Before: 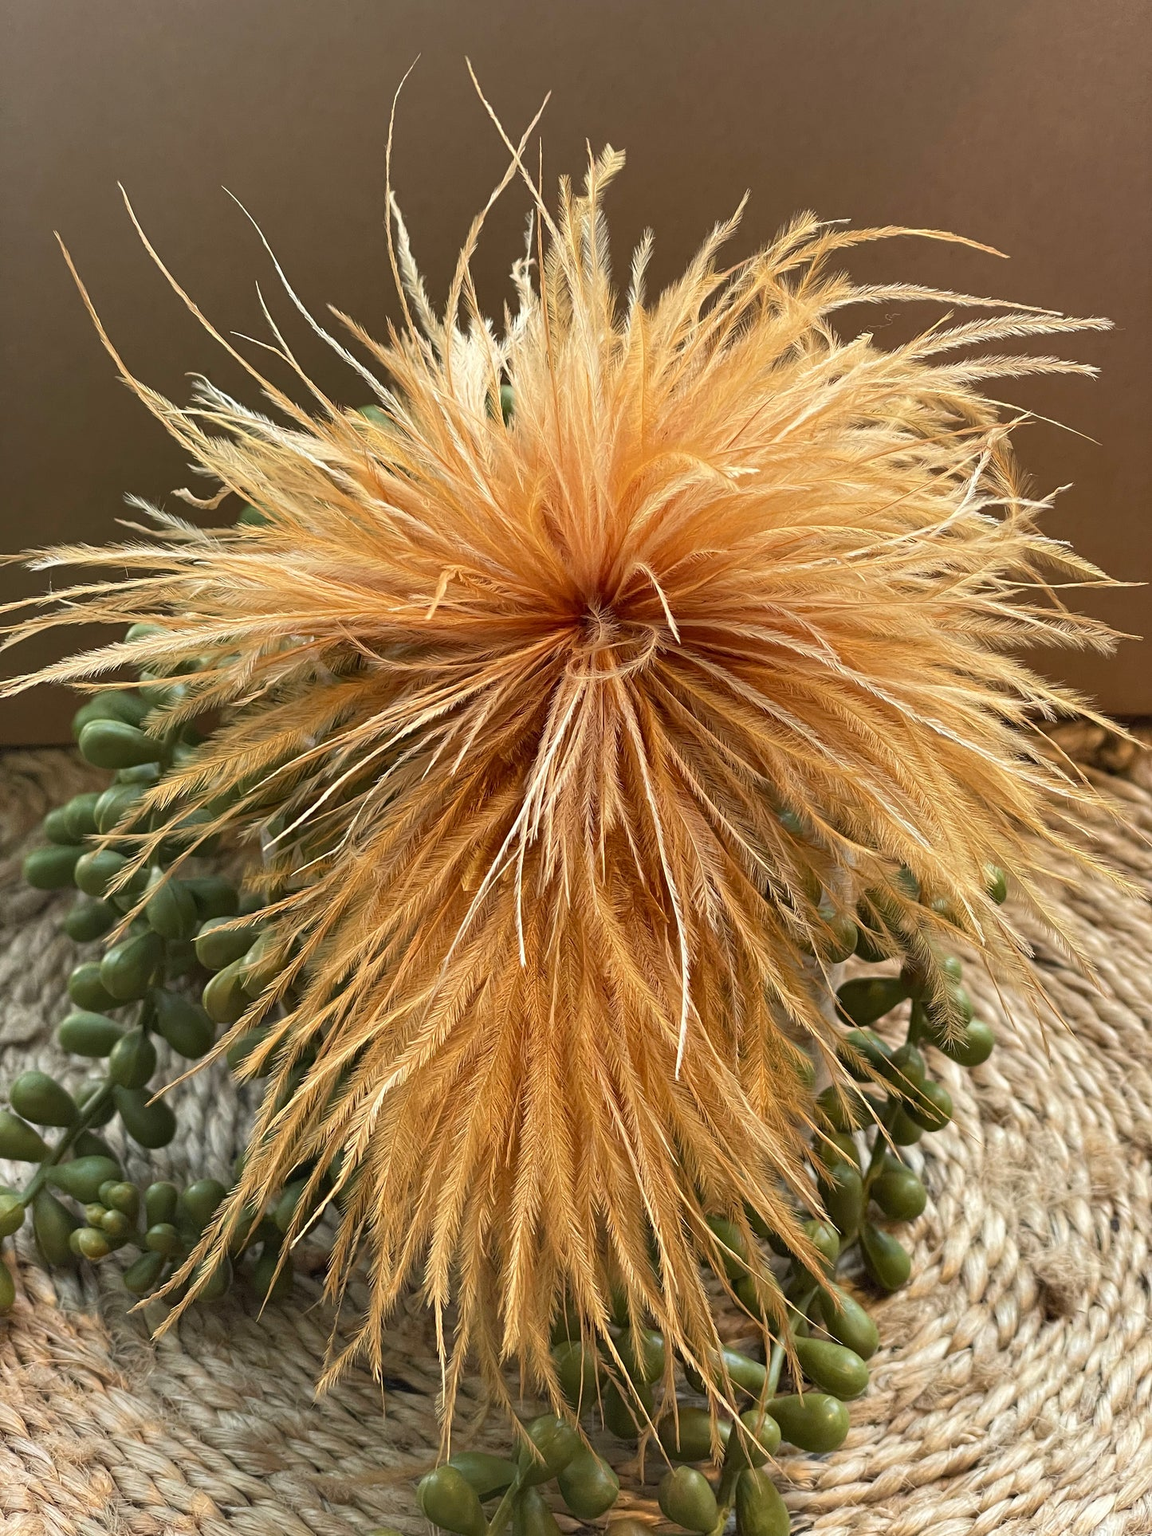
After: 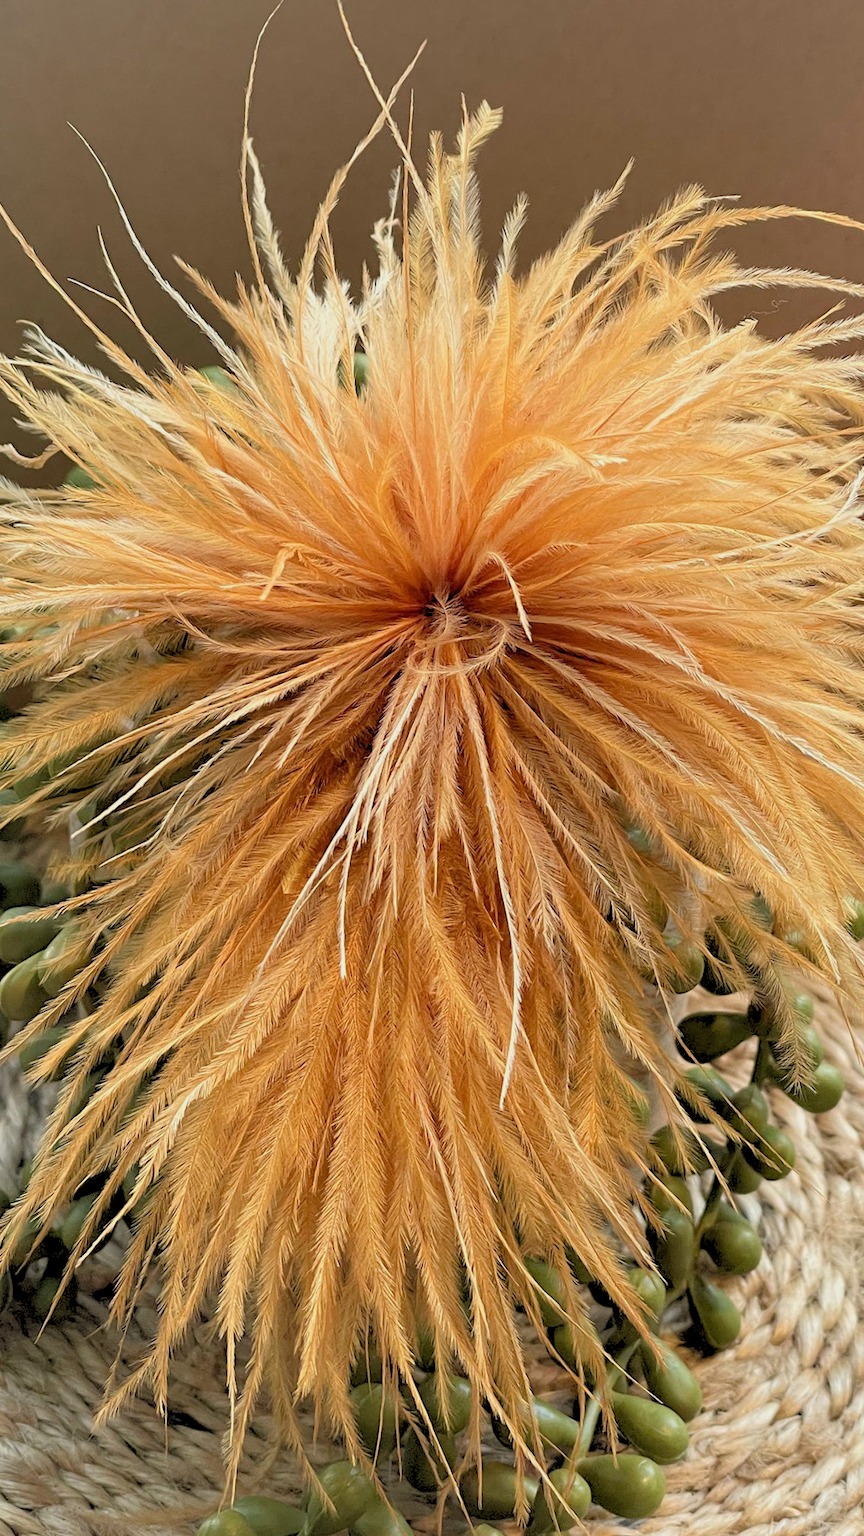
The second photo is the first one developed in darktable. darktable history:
crop and rotate: angle -3.27°, left 14.277%, top 0.028%, right 10.766%, bottom 0.028%
rgb levels: preserve colors sum RGB, levels [[0.038, 0.433, 0.934], [0, 0.5, 1], [0, 0.5, 1]]
